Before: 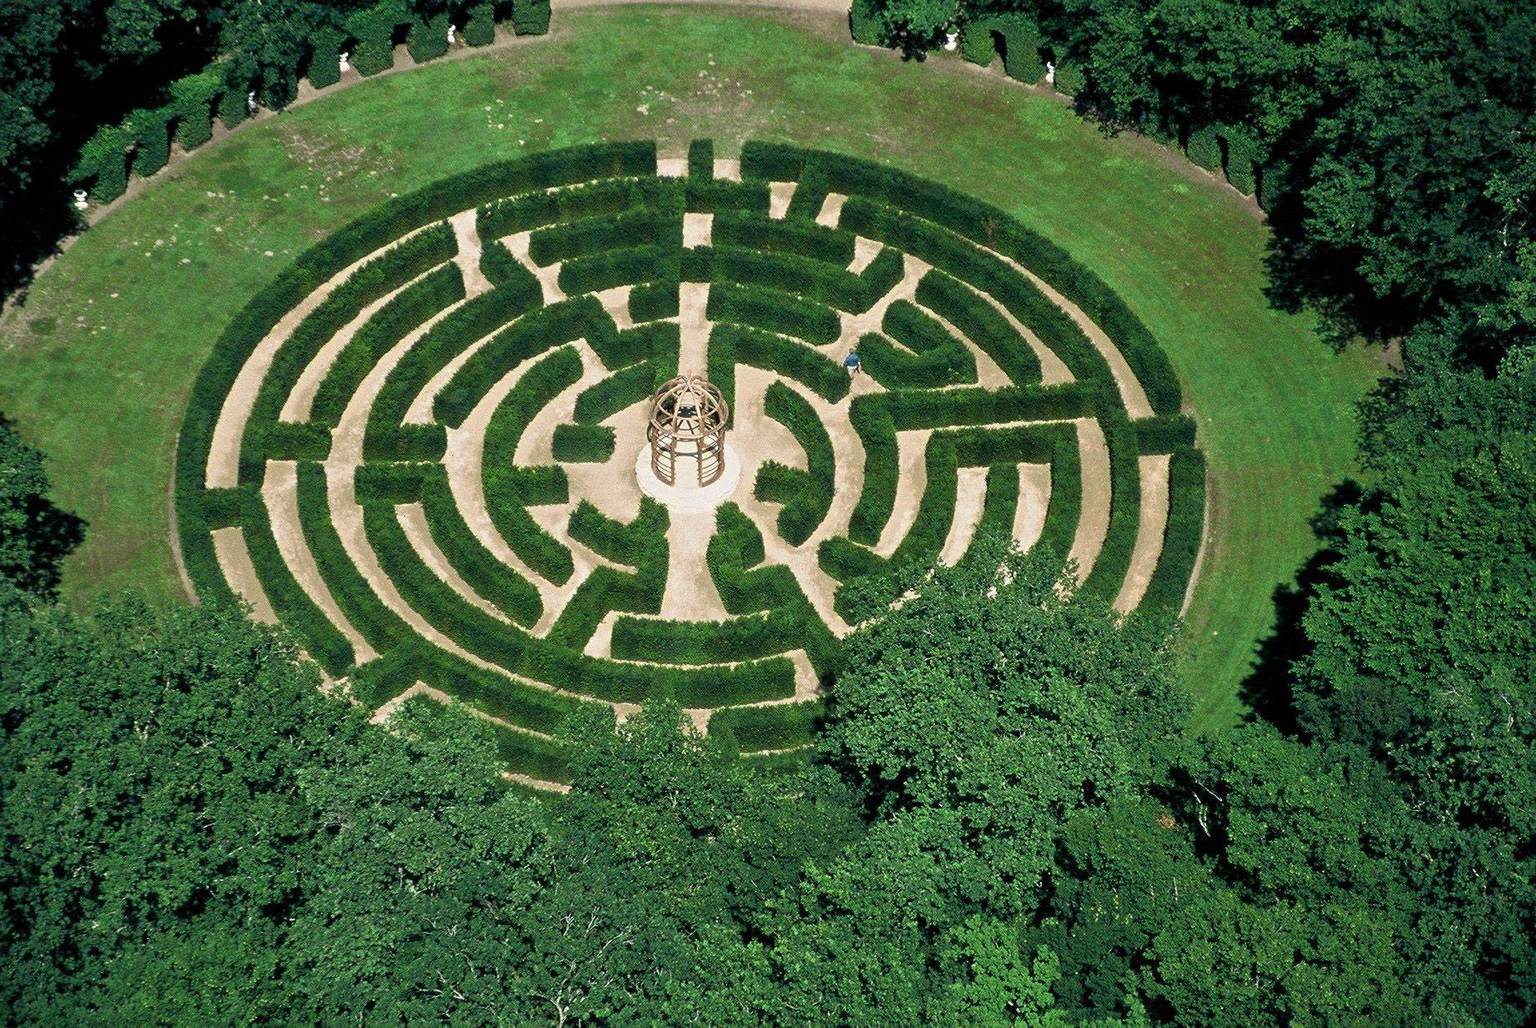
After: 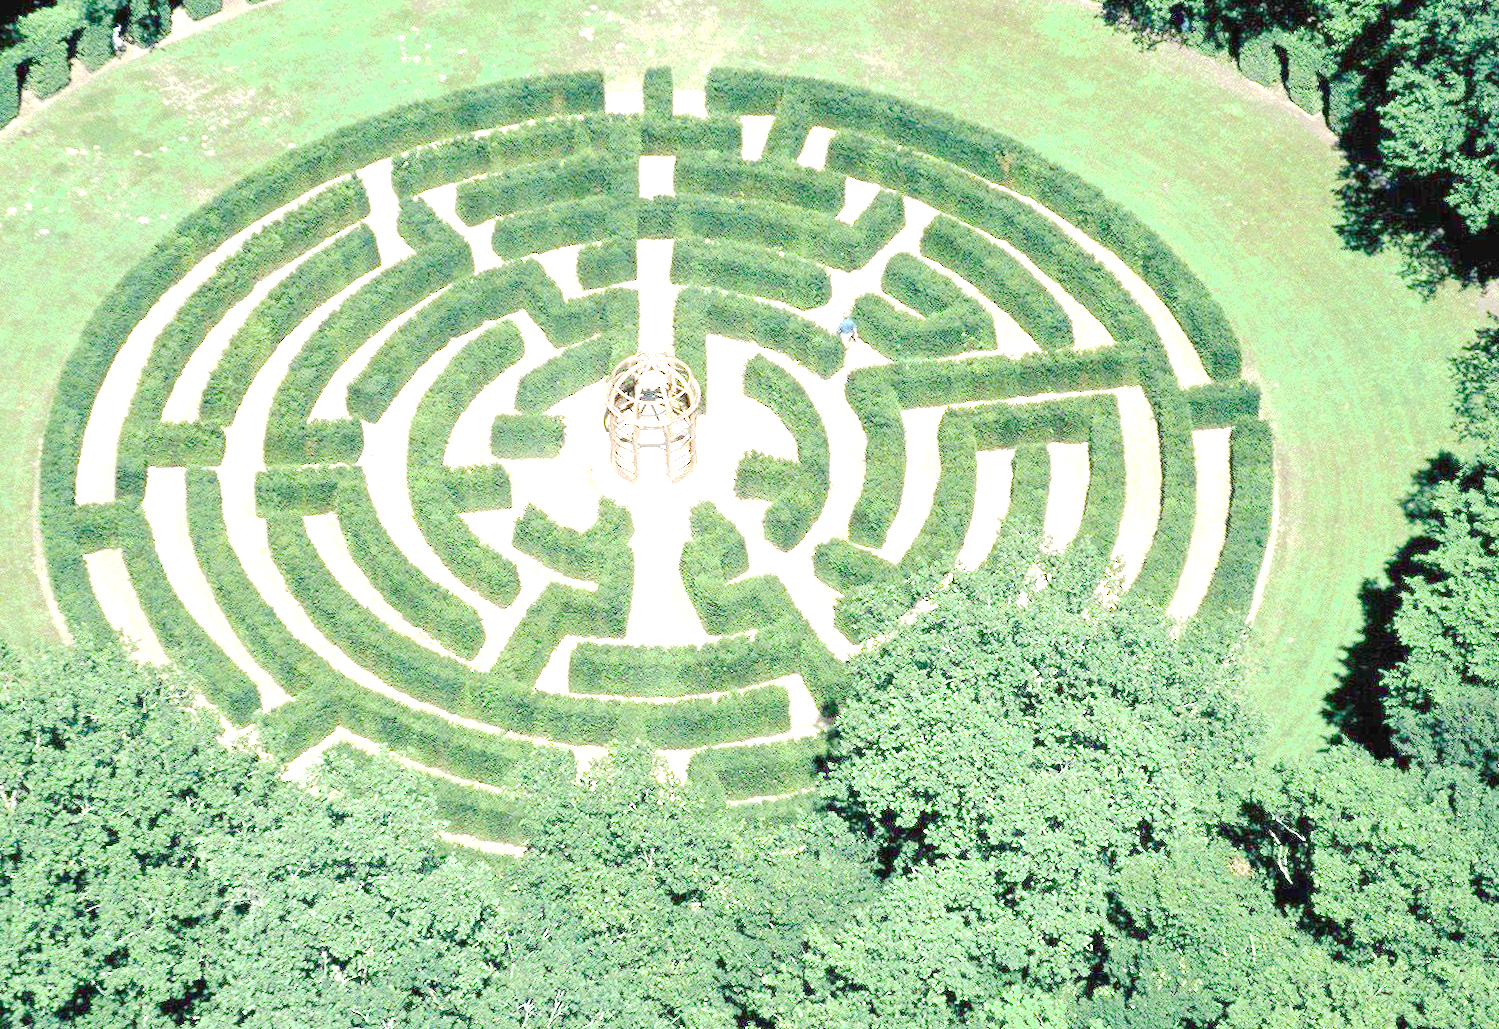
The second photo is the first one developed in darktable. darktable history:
rotate and perspective: rotation -1.77°, lens shift (horizontal) 0.004, automatic cropping off
exposure: black level correction 0, exposure 2.088 EV, compensate exposure bias true, compensate highlight preservation false
crop and rotate: left 10.071%, top 10.071%, right 10.02%, bottom 10.02%
tone curve: curves: ch0 [(0, 0) (0.003, 0.021) (0.011, 0.033) (0.025, 0.059) (0.044, 0.097) (0.069, 0.141) (0.1, 0.186) (0.136, 0.237) (0.177, 0.298) (0.224, 0.378) (0.277, 0.47) (0.335, 0.542) (0.399, 0.605) (0.468, 0.678) (0.543, 0.724) (0.623, 0.787) (0.709, 0.829) (0.801, 0.875) (0.898, 0.912) (1, 1)], preserve colors none
